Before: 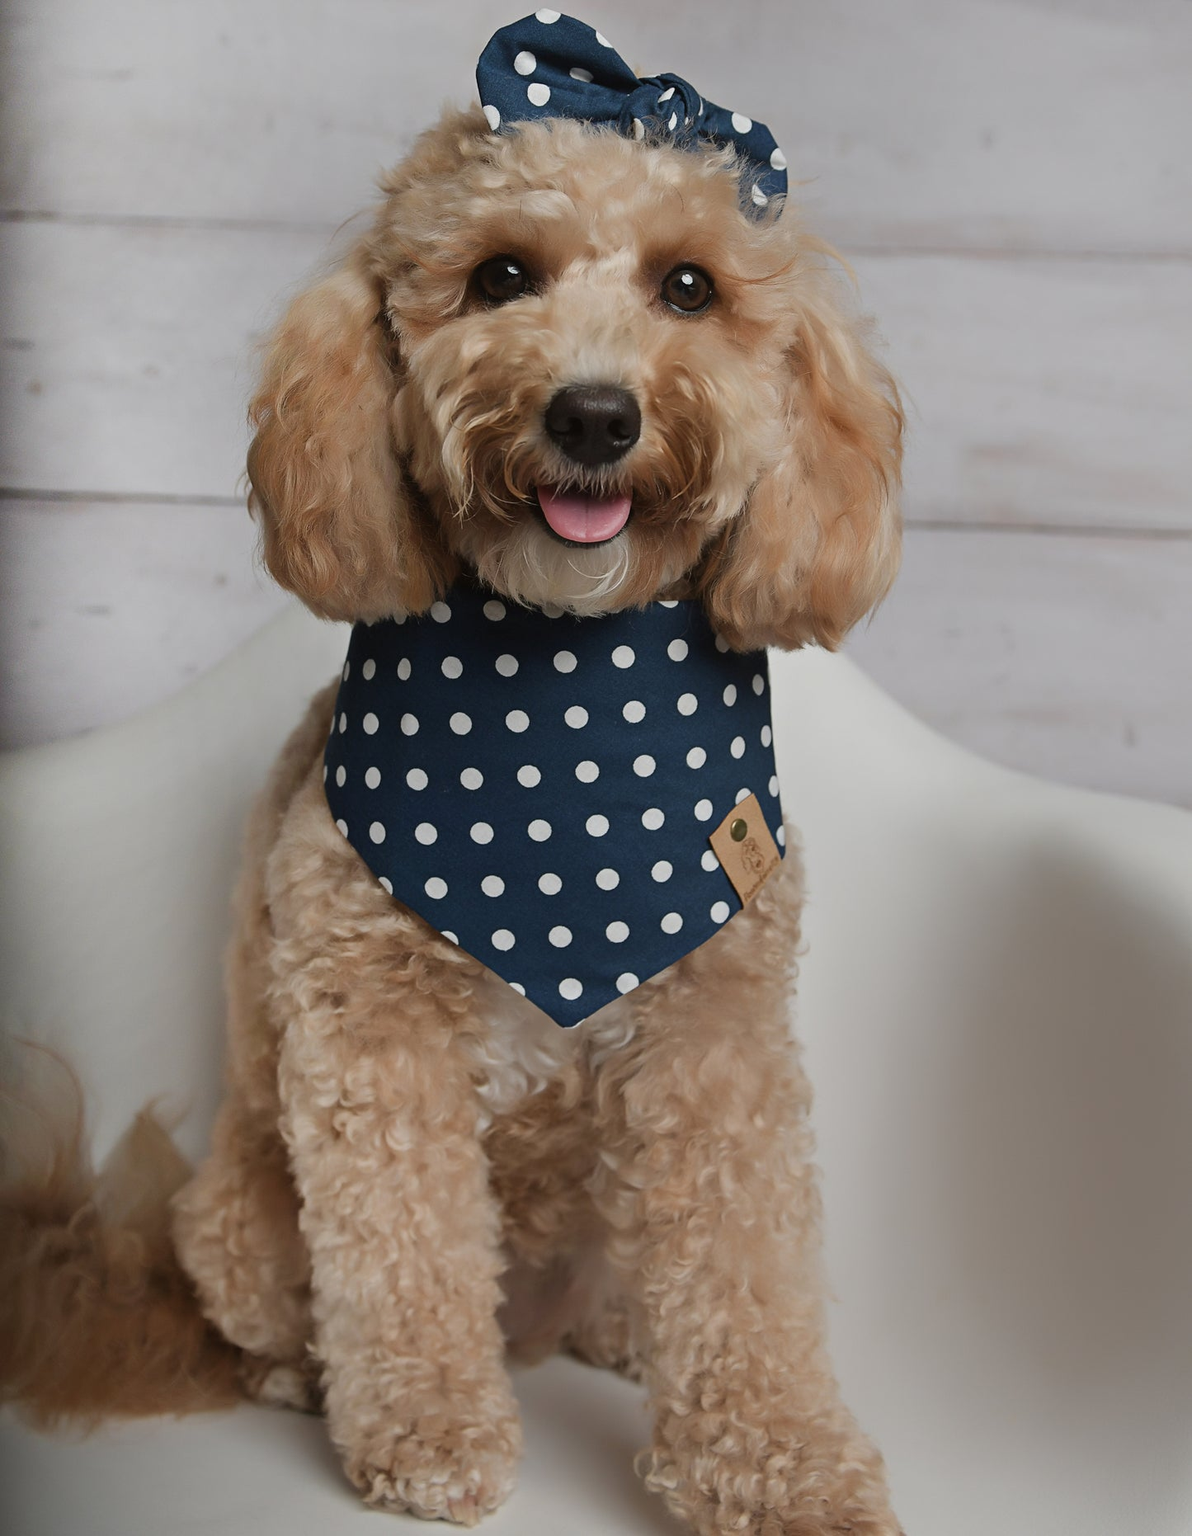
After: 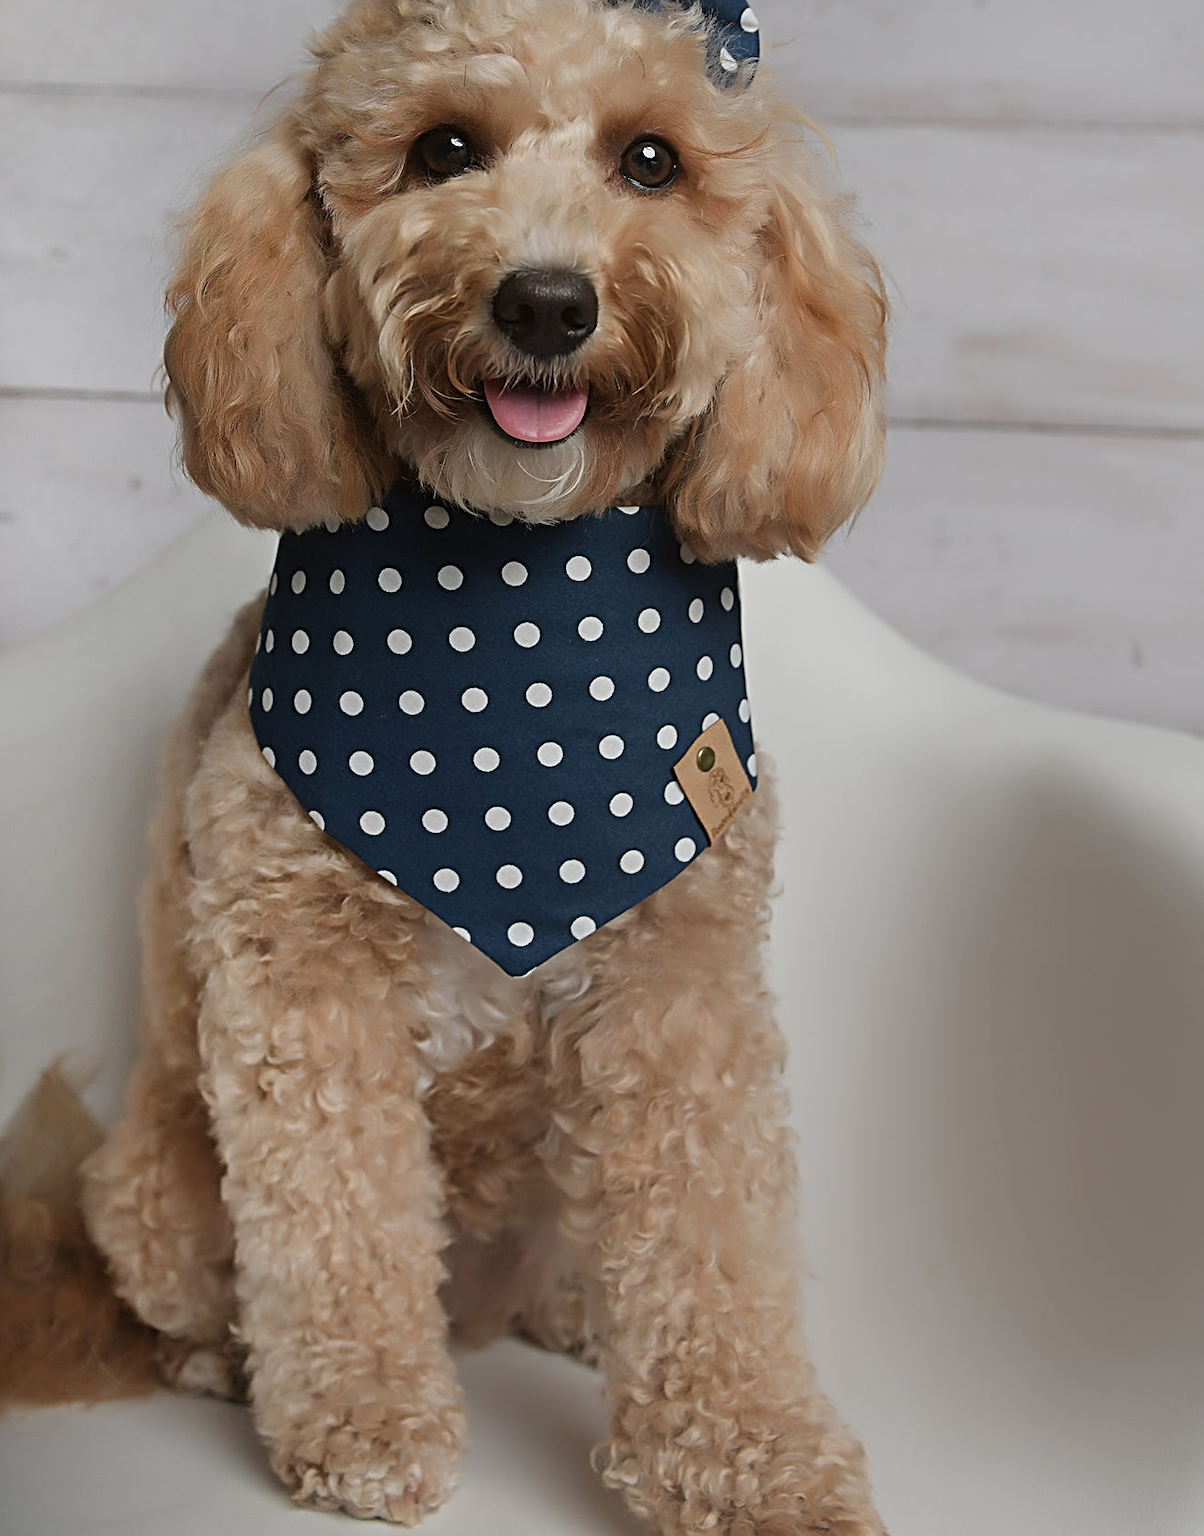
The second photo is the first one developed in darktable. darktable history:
crop and rotate: left 8.262%, top 9.226%
sharpen: radius 3.119
